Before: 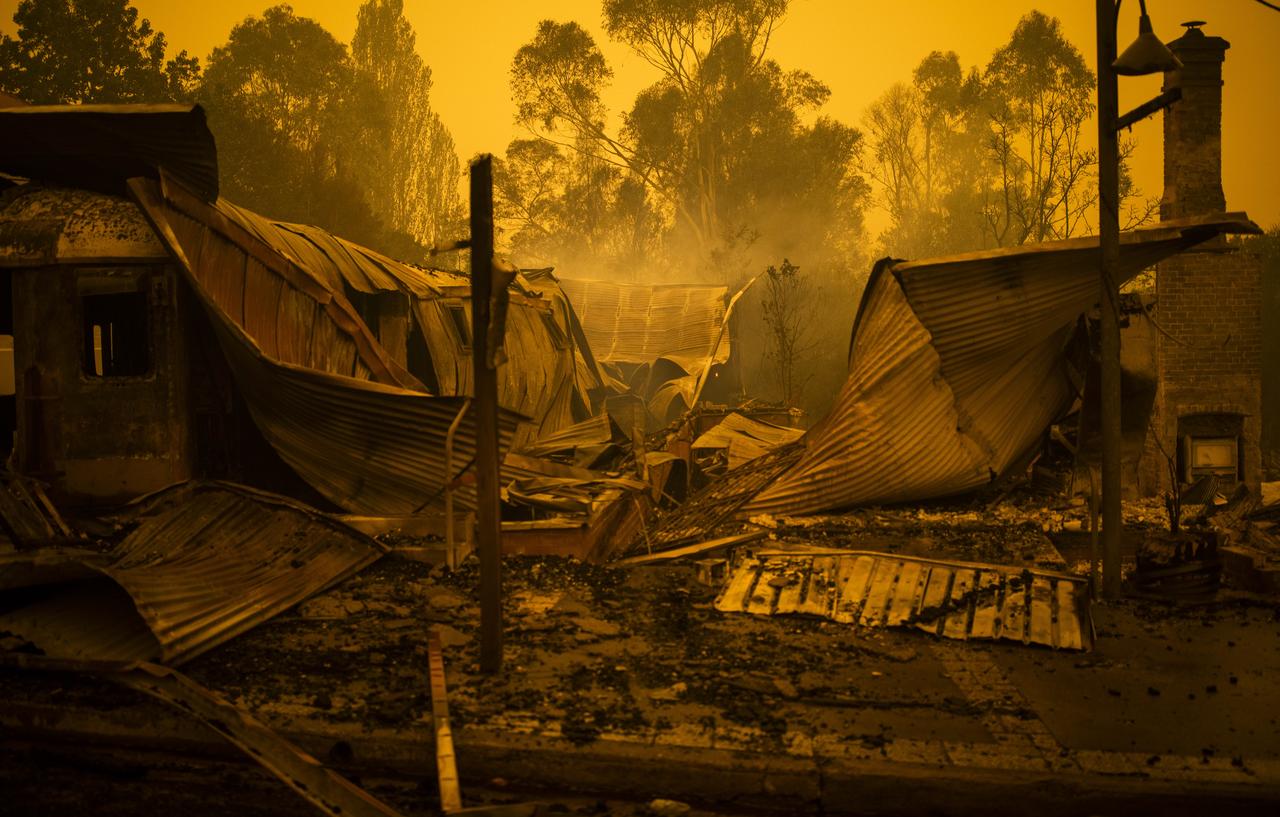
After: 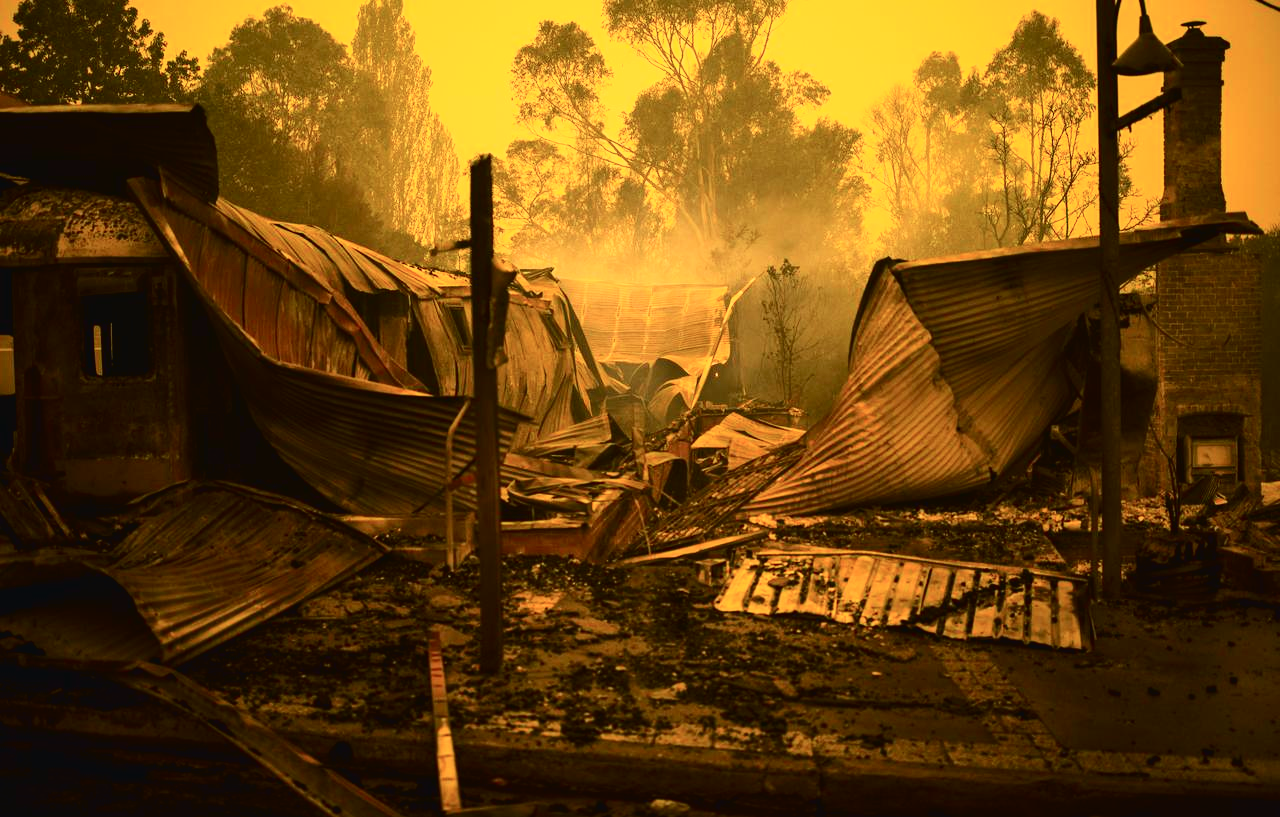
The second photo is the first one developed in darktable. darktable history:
tone curve: curves: ch0 [(0, 0.026) (0.058, 0.036) (0.246, 0.214) (0.437, 0.498) (0.55, 0.644) (0.657, 0.767) (0.822, 0.9) (1, 0.961)]; ch1 [(0, 0) (0.346, 0.307) (0.408, 0.369) (0.453, 0.457) (0.476, 0.489) (0.502, 0.498) (0.521, 0.515) (0.537, 0.531) (0.612, 0.641) (0.676, 0.728) (1, 1)]; ch2 [(0, 0) (0.346, 0.34) (0.434, 0.46) (0.485, 0.494) (0.5, 0.494) (0.511, 0.508) (0.537, 0.564) (0.579, 0.599) (0.663, 0.67) (1, 1)], color space Lab, independent channels, preserve colors none
exposure: exposure 0.451 EV, compensate highlight preservation false
